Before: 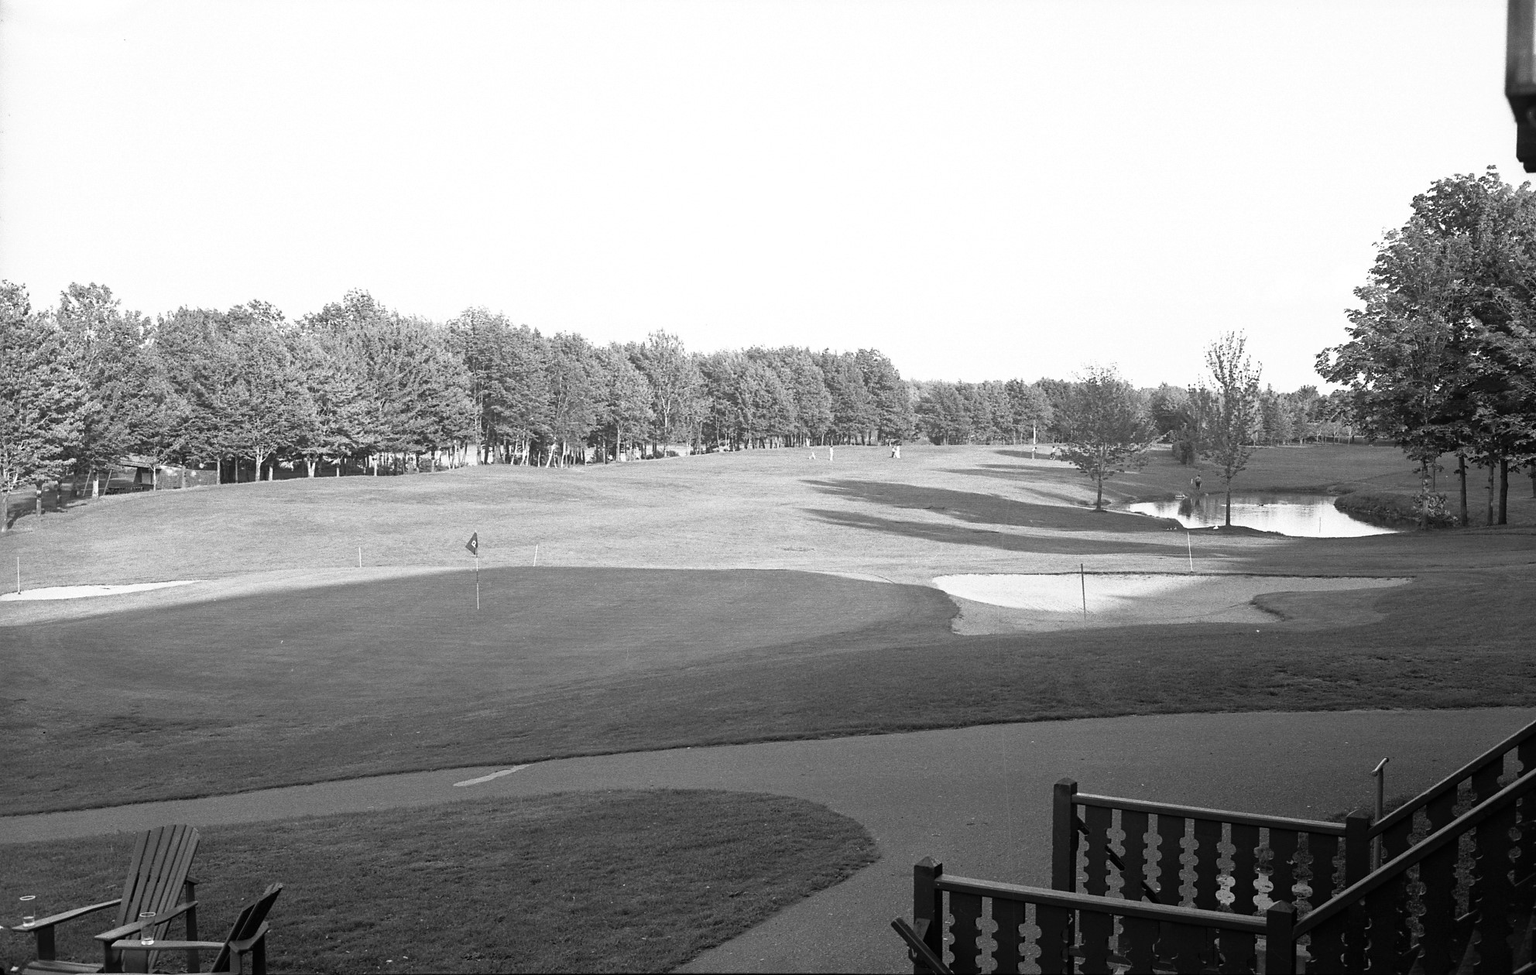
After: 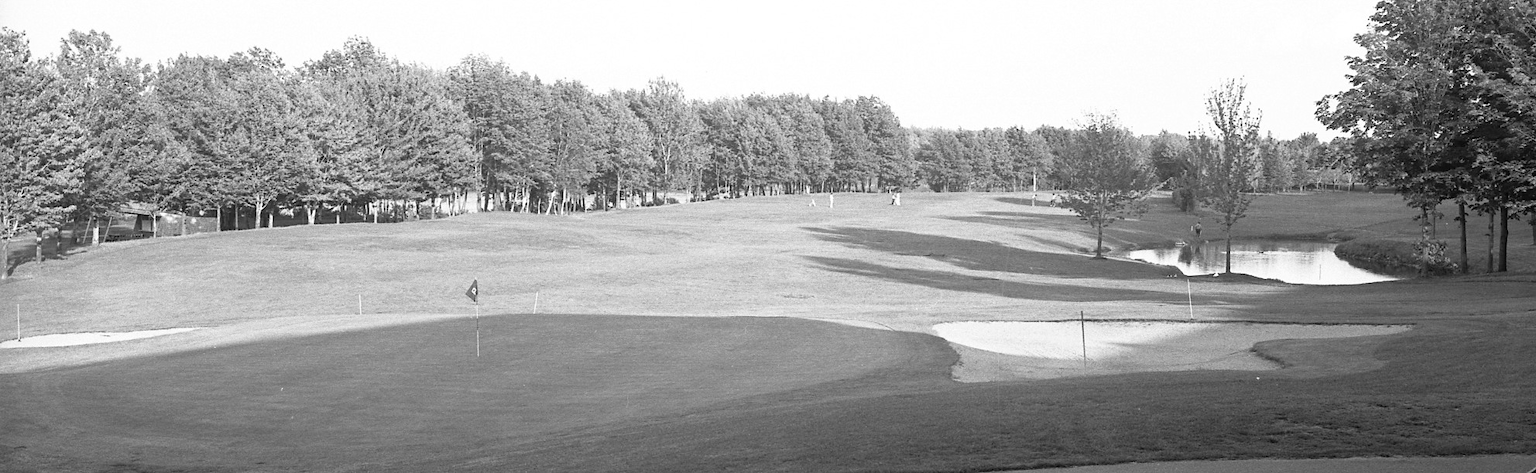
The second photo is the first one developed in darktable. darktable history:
crop and rotate: top 25.993%, bottom 25.493%
contrast brightness saturation: contrast 0.046, brightness 0.056, saturation 0.008
